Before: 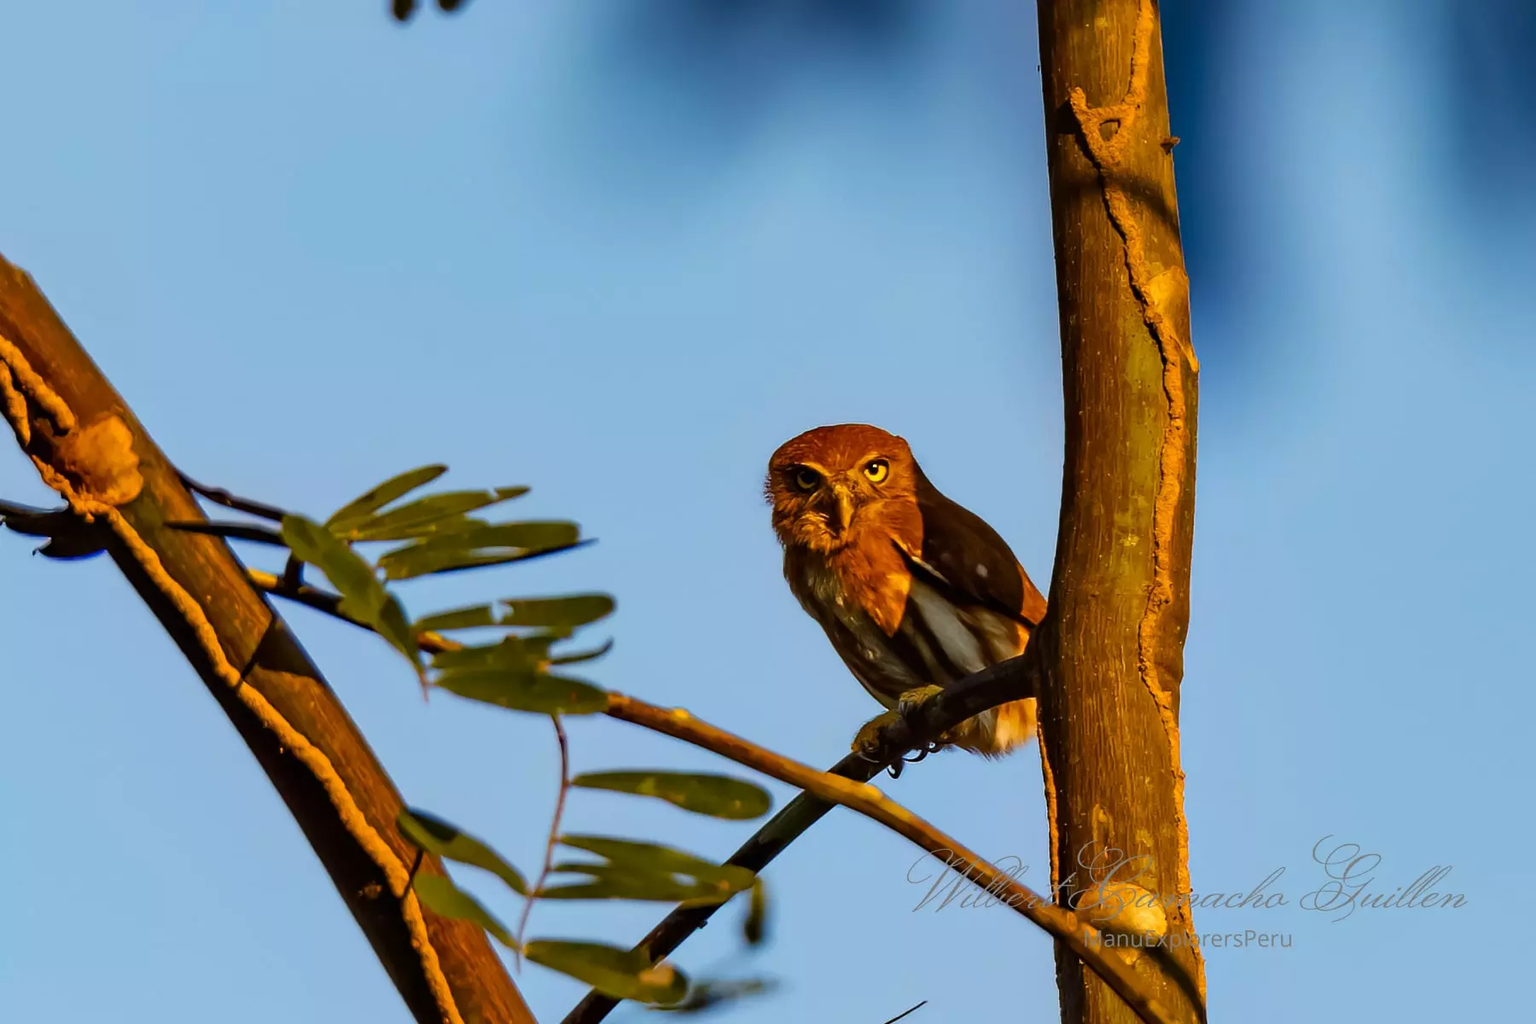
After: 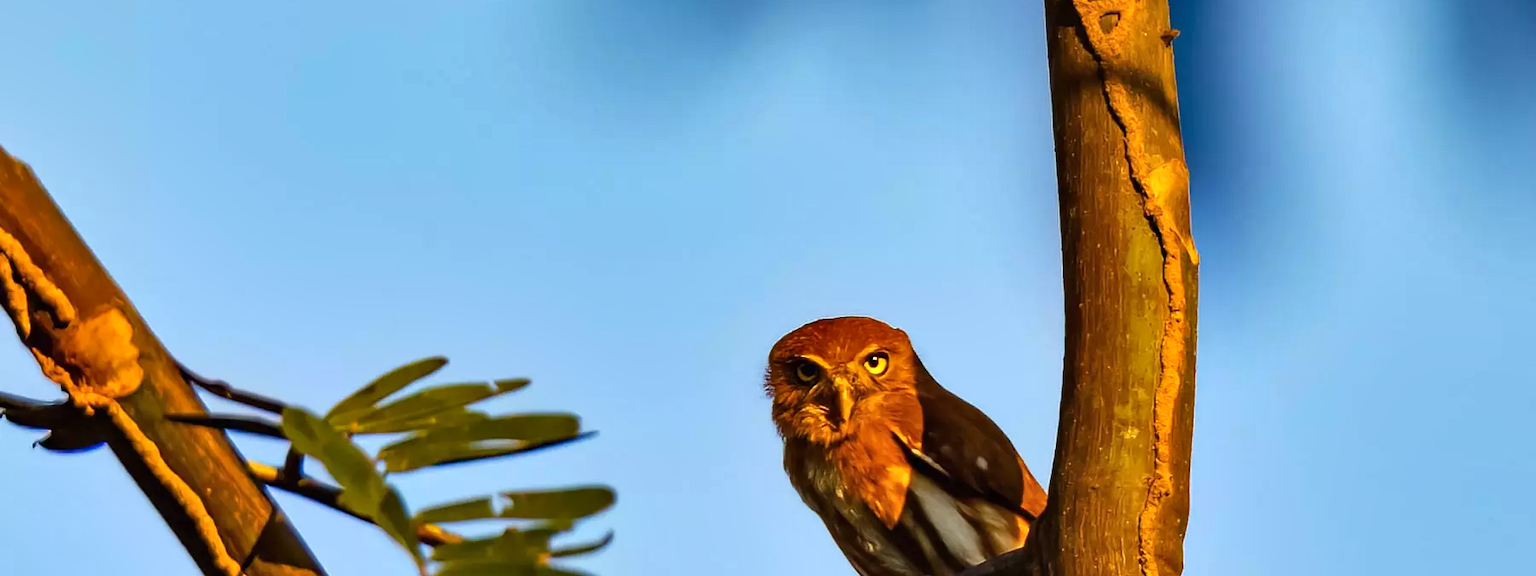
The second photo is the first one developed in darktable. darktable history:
exposure: black level correction 0, exposure 0.498 EV, compensate exposure bias true, compensate highlight preservation false
shadows and highlights: low approximation 0.01, soften with gaussian
crop and rotate: top 10.522%, bottom 33.211%
